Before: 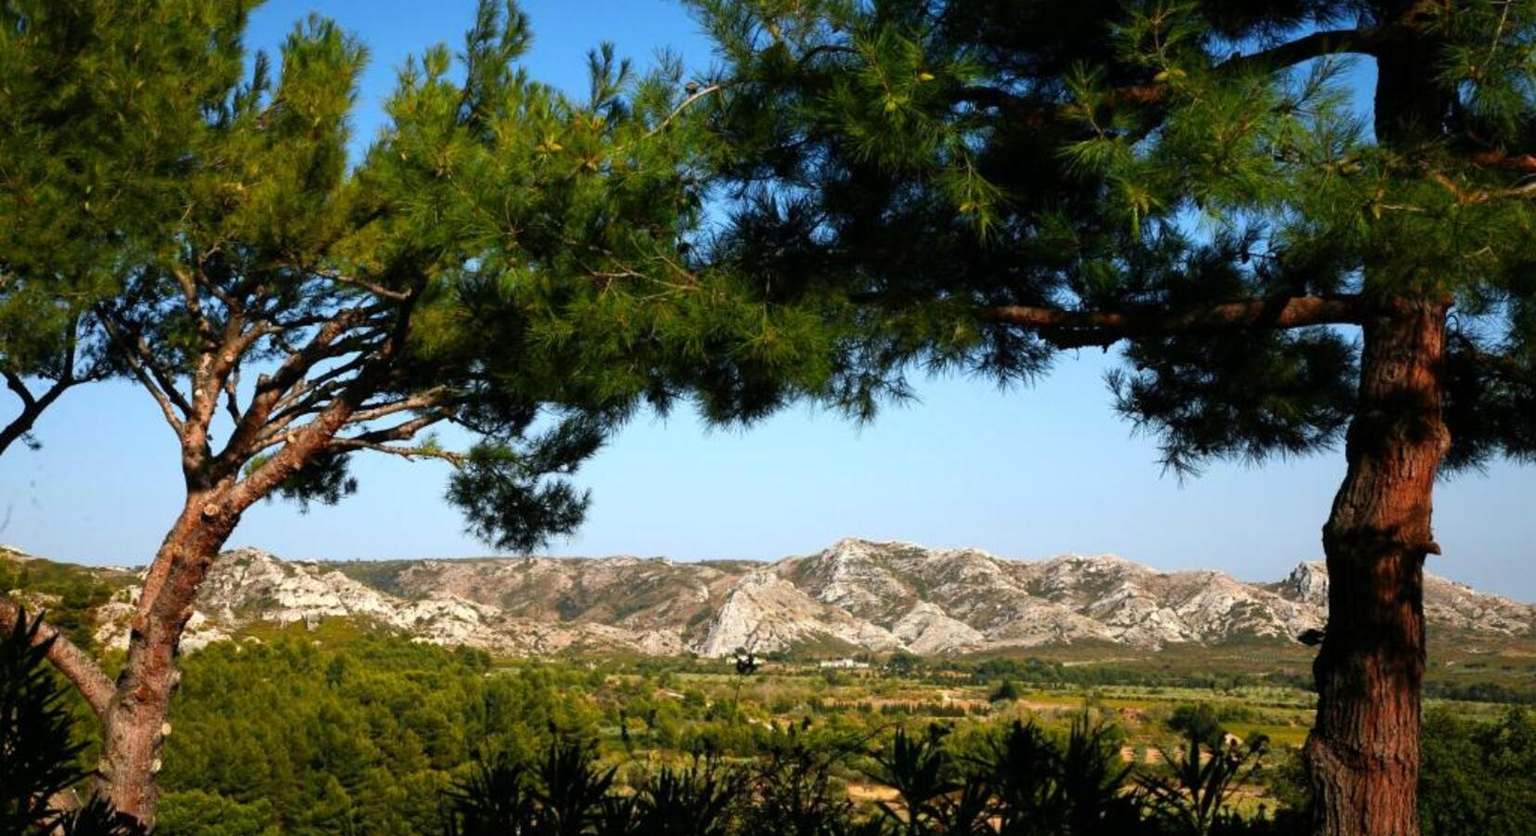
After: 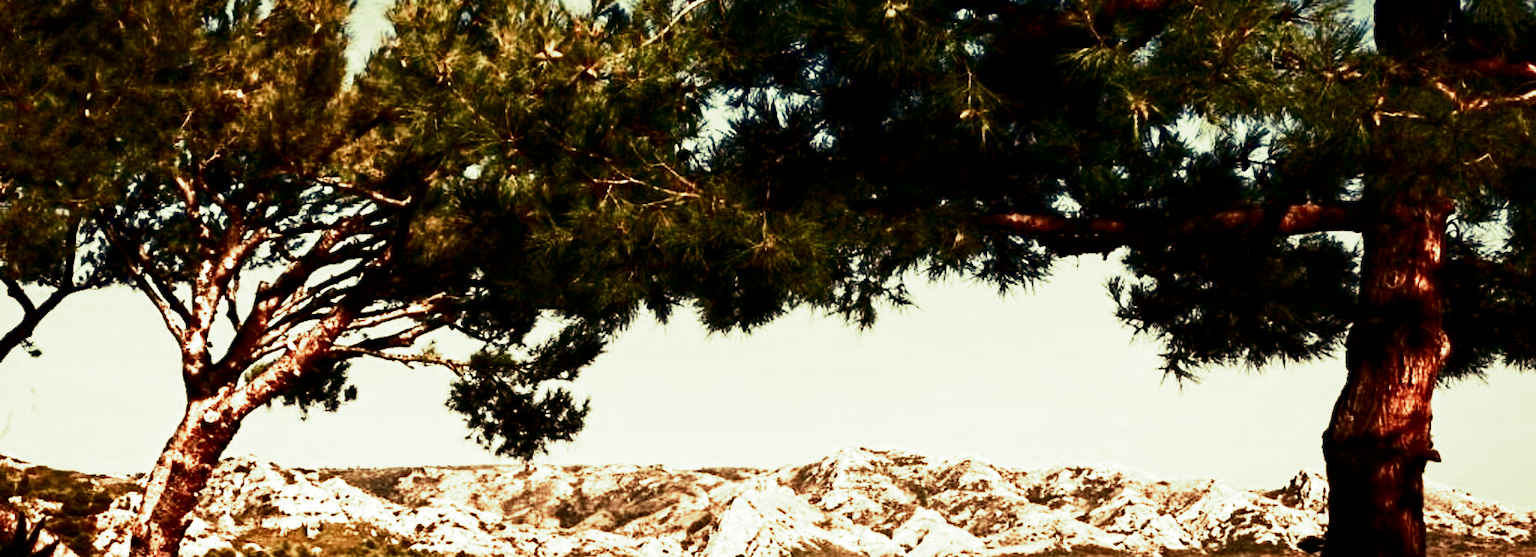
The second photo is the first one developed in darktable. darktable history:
white balance: red 1.467, blue 0.684
contrast brightness saturation: contrast 0.5, saturation -0.1
crop: top 11.166%, bottom 22.168%
contrast equalizer: y [[0.5, 0.501, 0.525, 0.597, 0.58, 0.514], [0.5 ×6], [0.5 ×6], [0 ×6], [0 ×6]]
split-toning: shadows › hue 290.82°, shadows › saturation 0.34, highlights › saturation 0.38, balance 0, compress 50%
